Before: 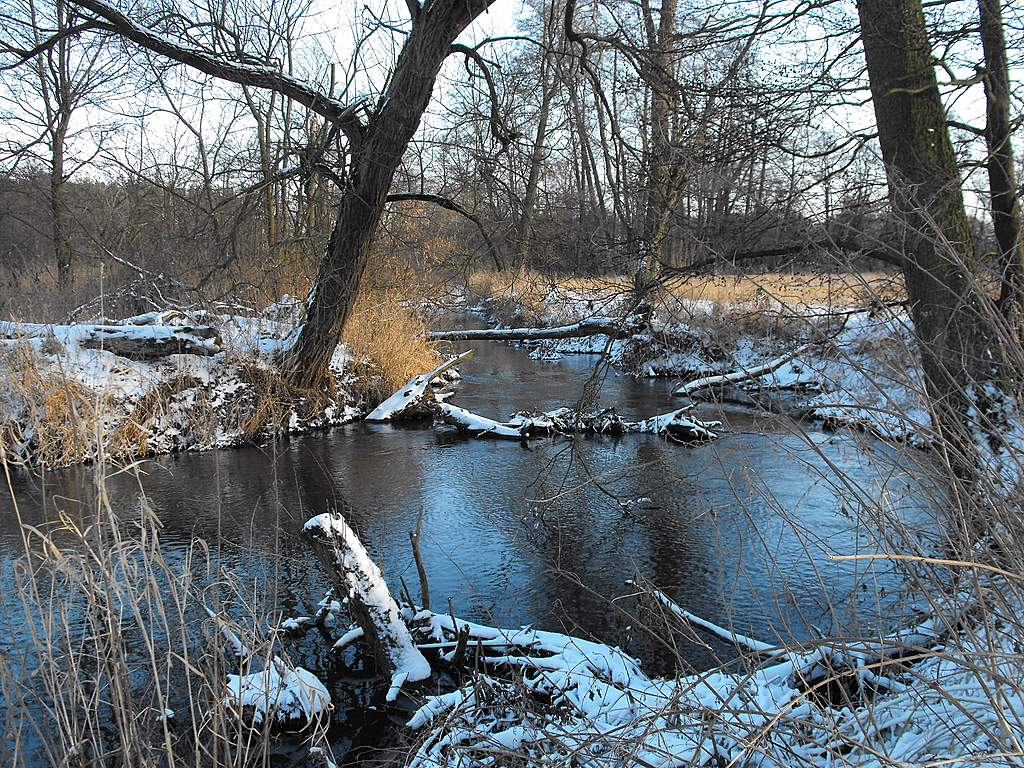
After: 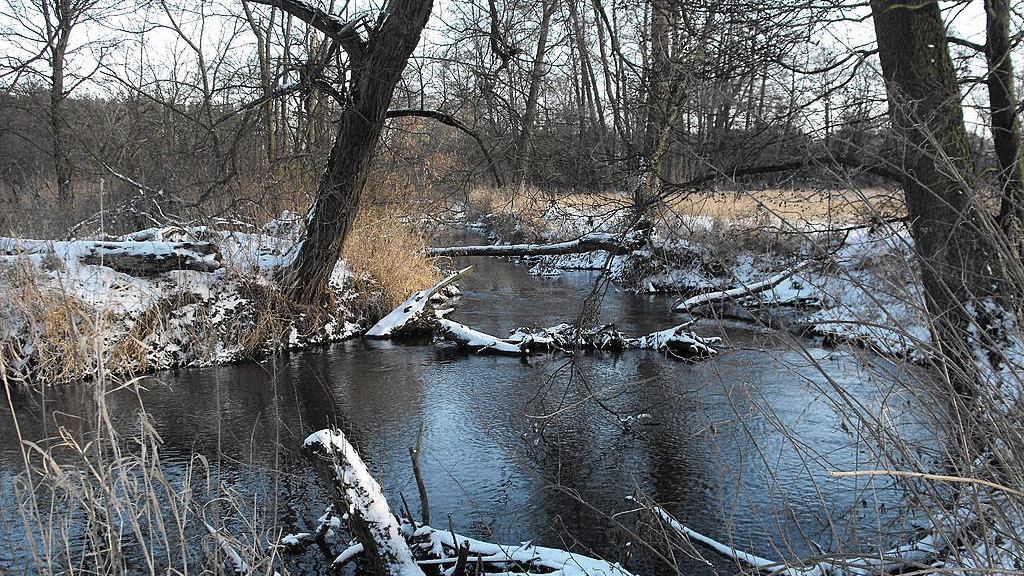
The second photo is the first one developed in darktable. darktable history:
base curve: preserve colors none
crop: top 11.038%, bottom 13.962%
grain: coarseness 0.09 ISO
contrast brightness saturation: contrast 0.1, saturation -0.3
